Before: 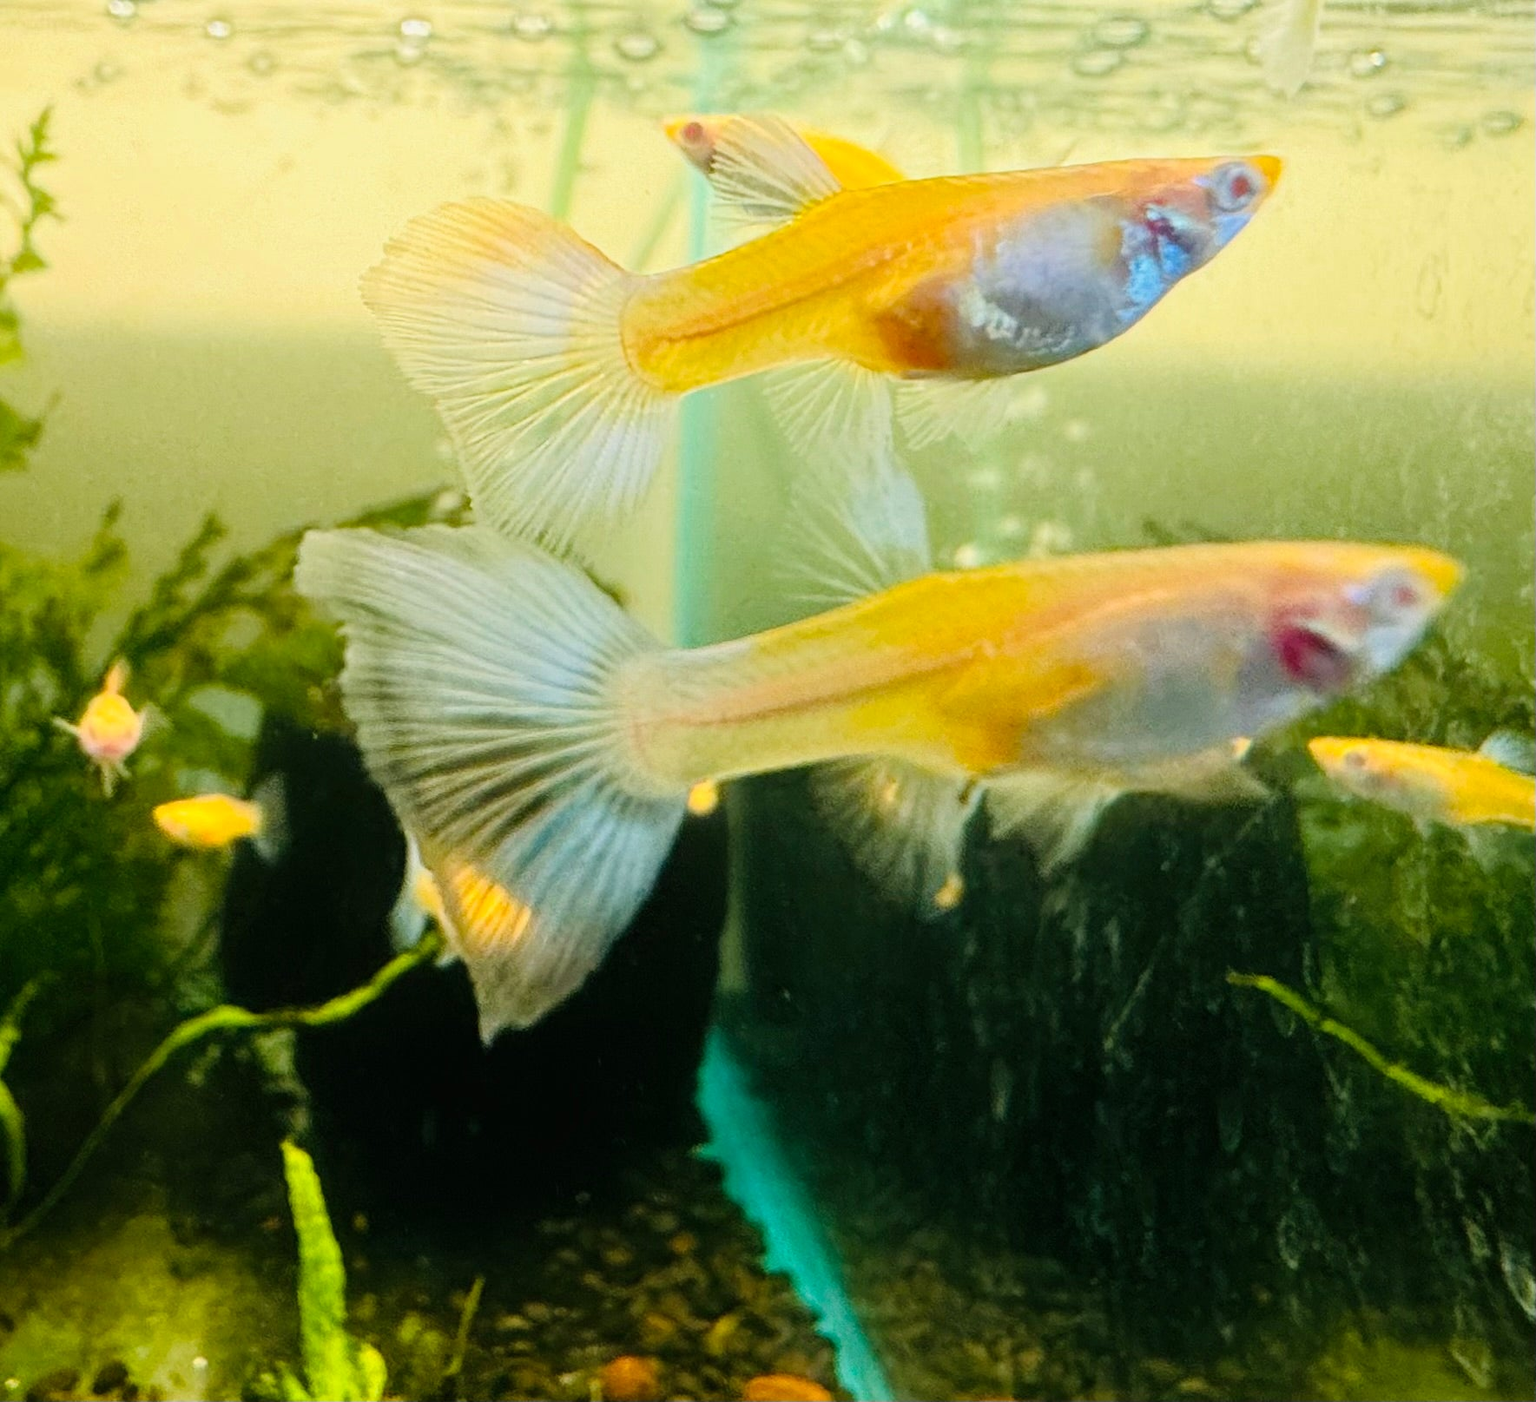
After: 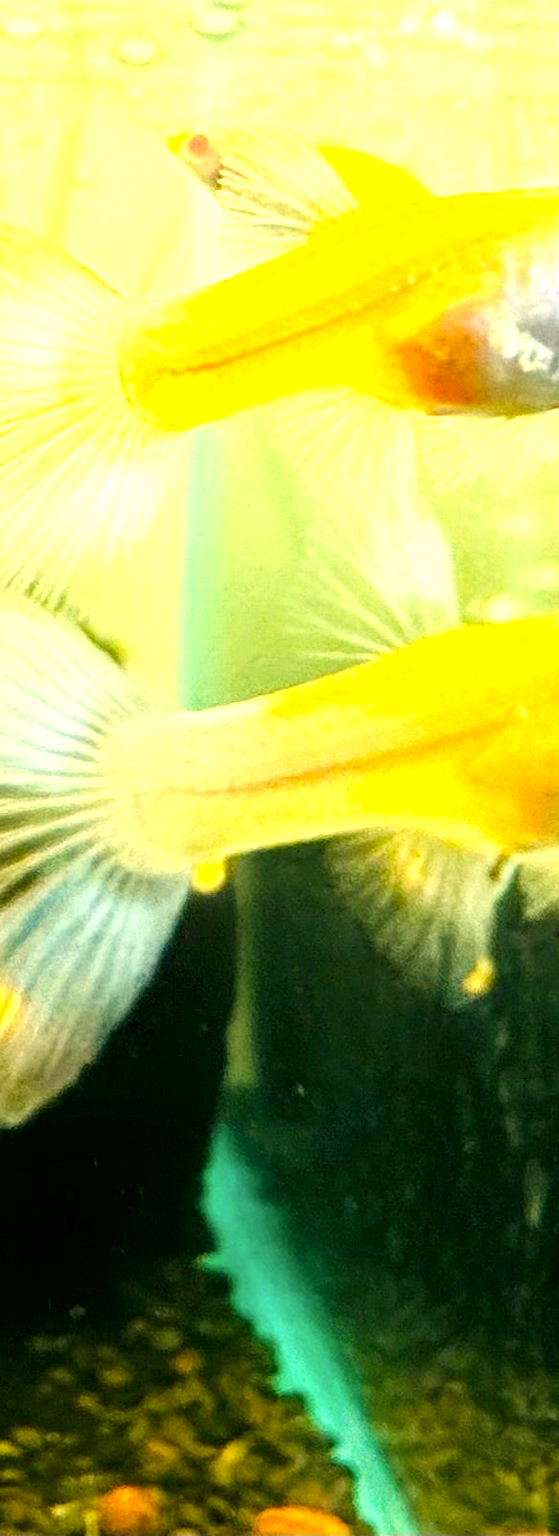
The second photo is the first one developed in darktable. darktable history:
crop: left 33.36%, right 33.36%
color correction: highlights a* 1.39, highlights b* 17.83
exposure: black level correction 0.001, exposure 1 EV, compensate highlight preservation false
